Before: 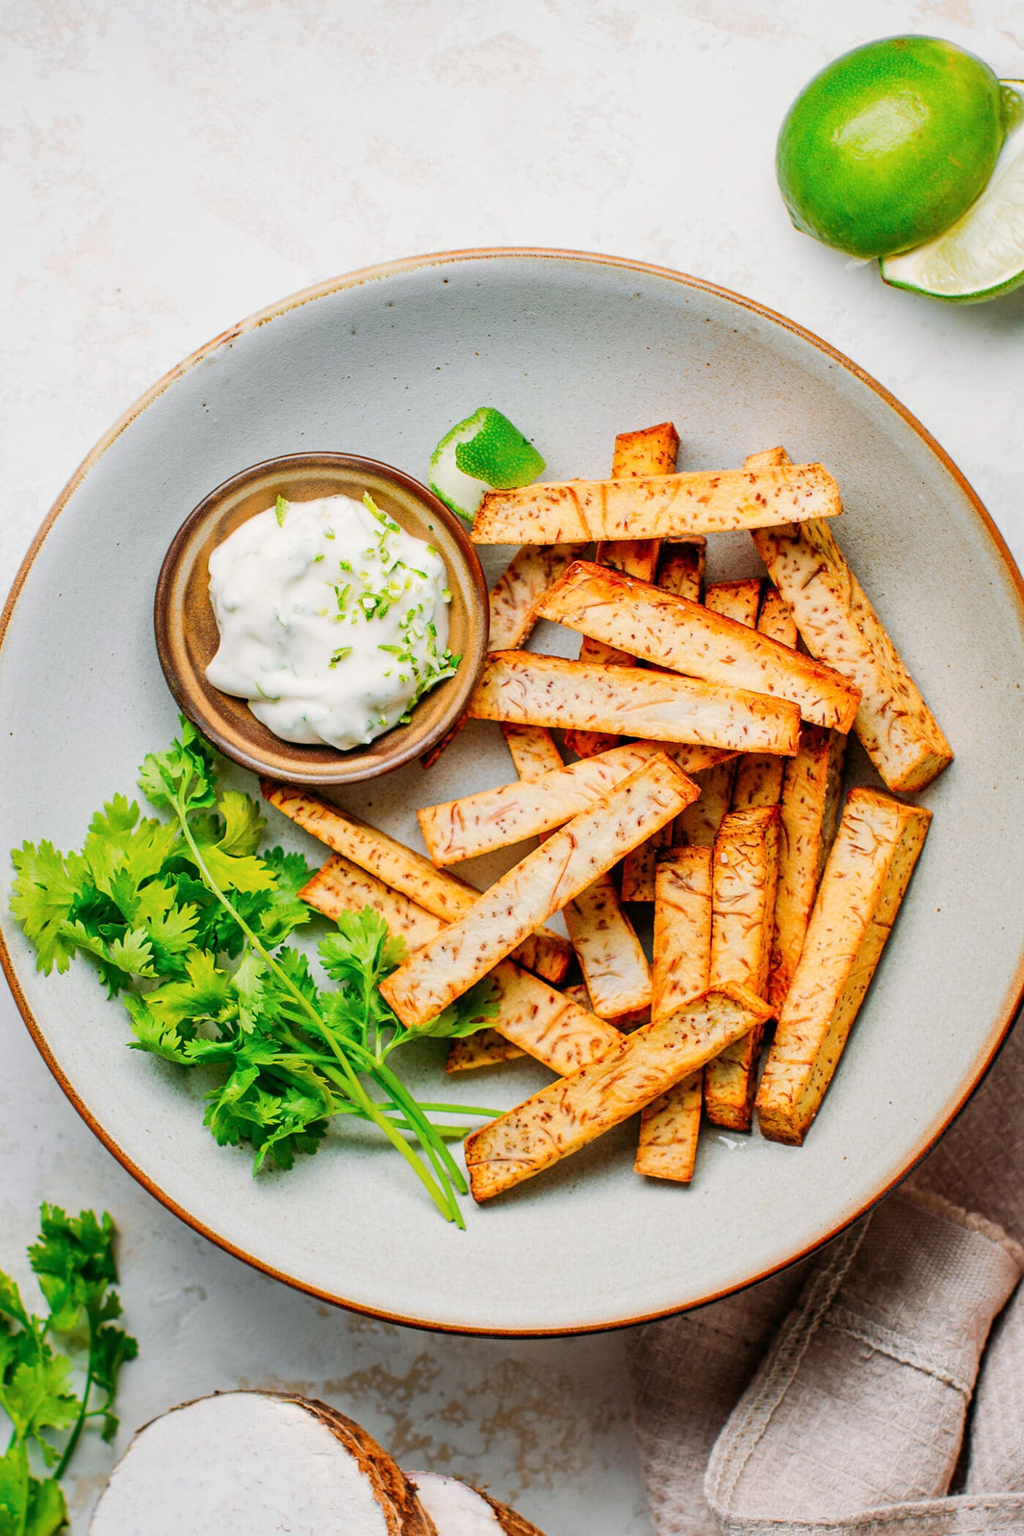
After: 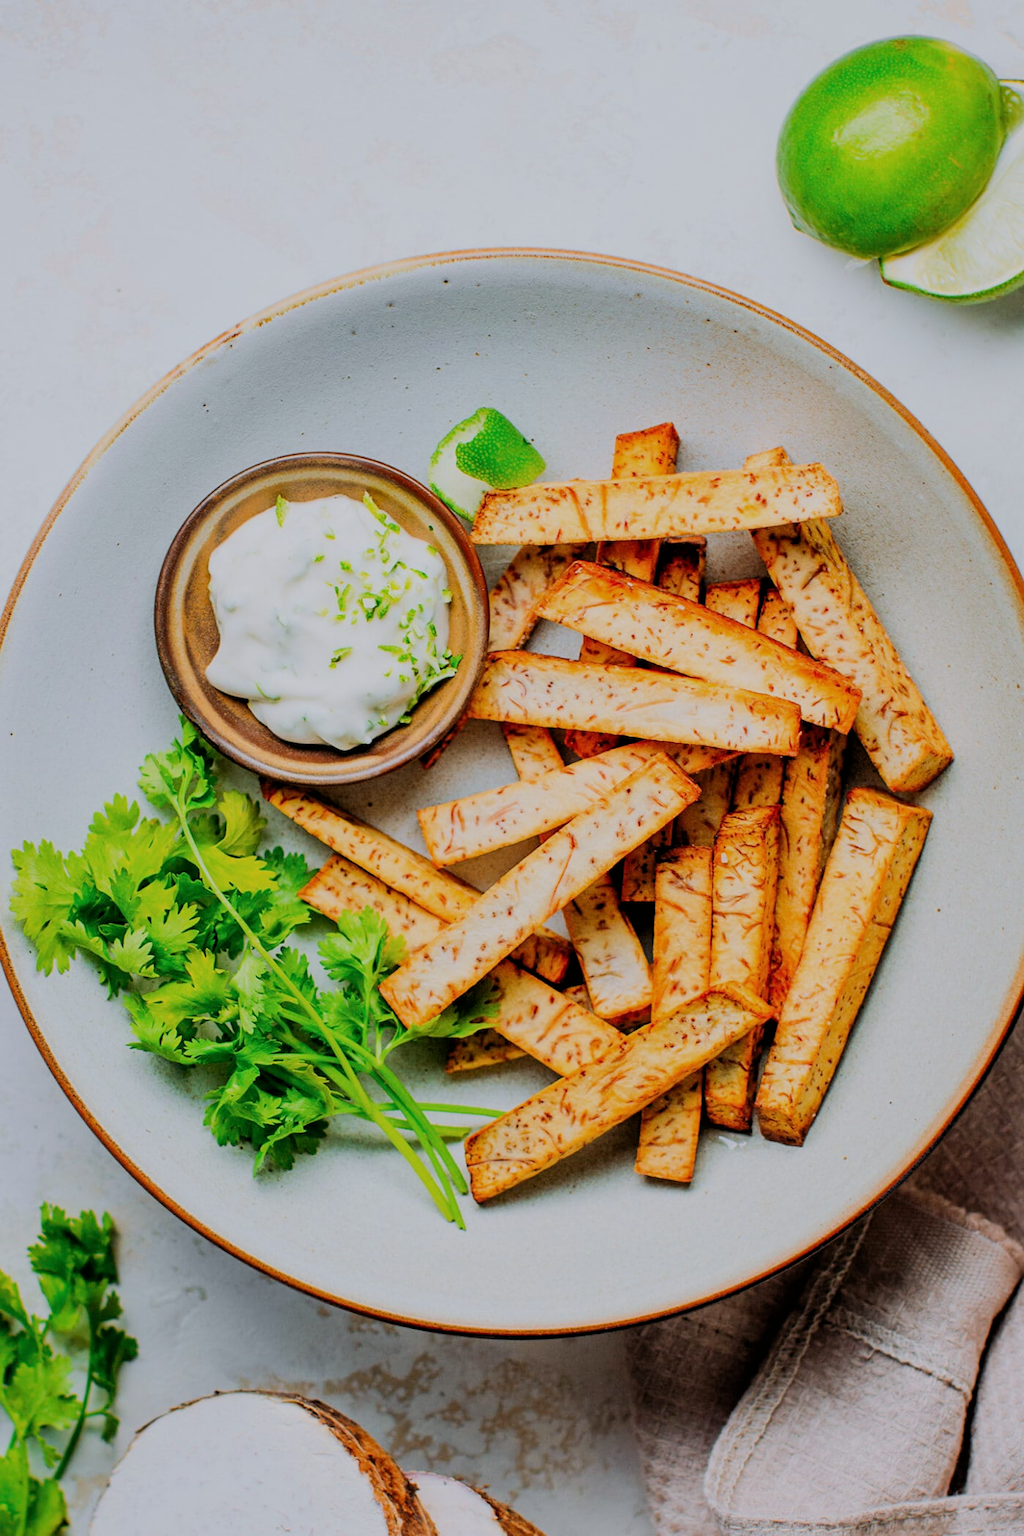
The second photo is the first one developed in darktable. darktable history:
white balance: red 0.974, blue 1.044
exposure: exposure -0.041 EV, compensate highlight preservation false
filmic rgb: black relative exposure -7.15 EV, white relative exposure 5.36 EV, hardness 3.02, color science v6 (2022)
